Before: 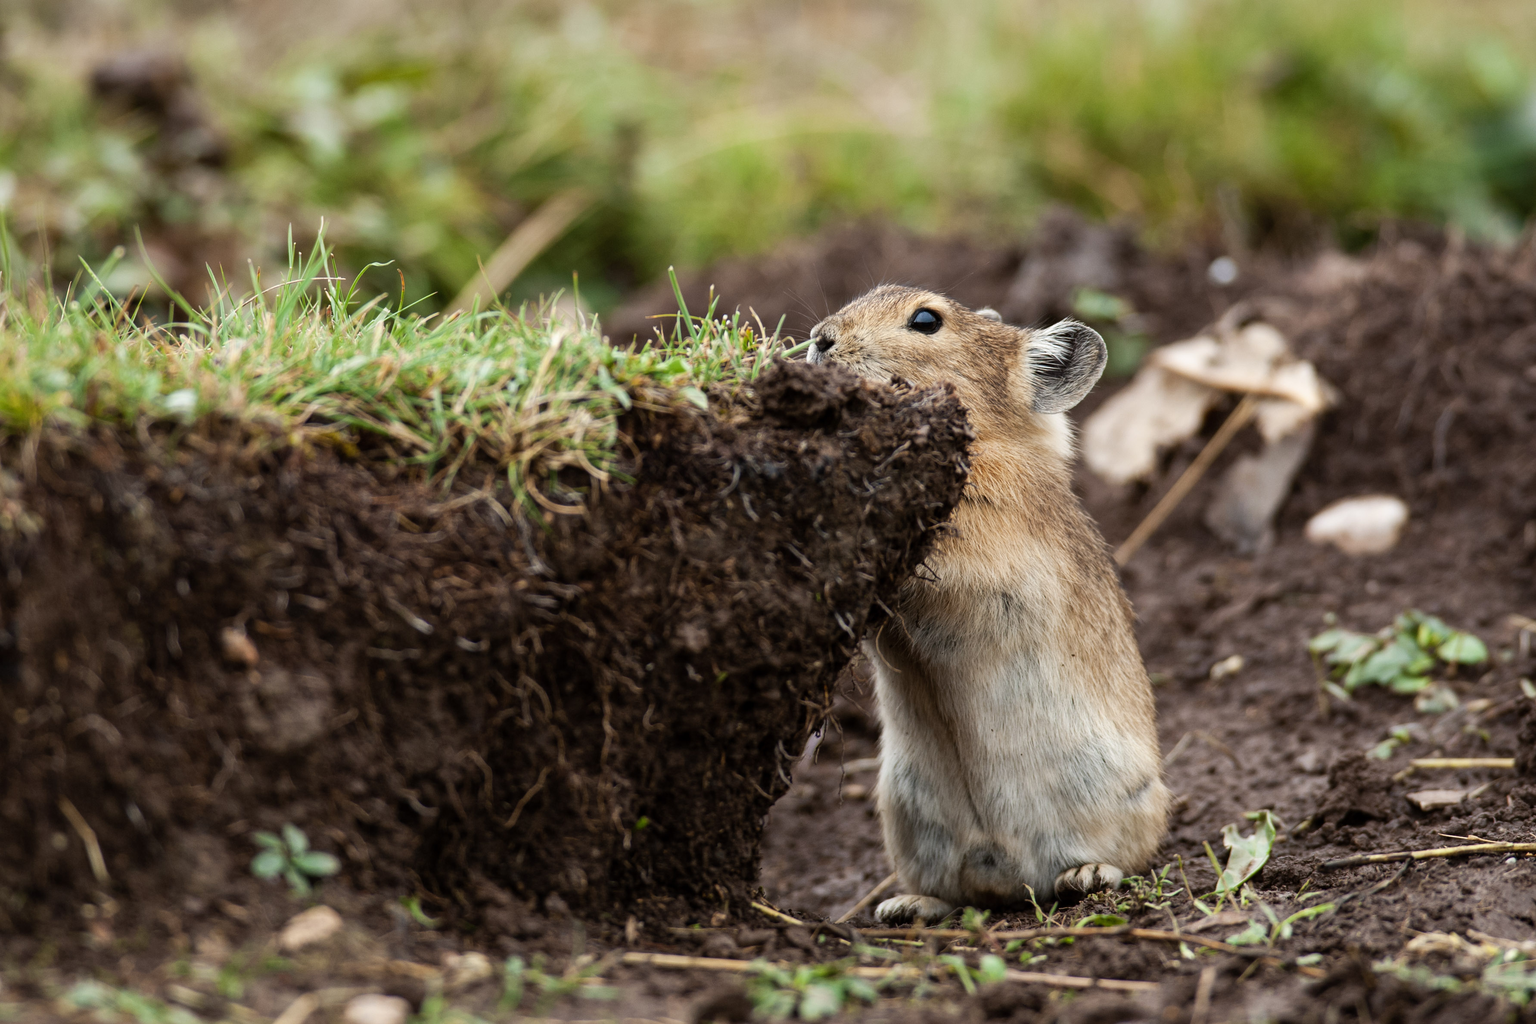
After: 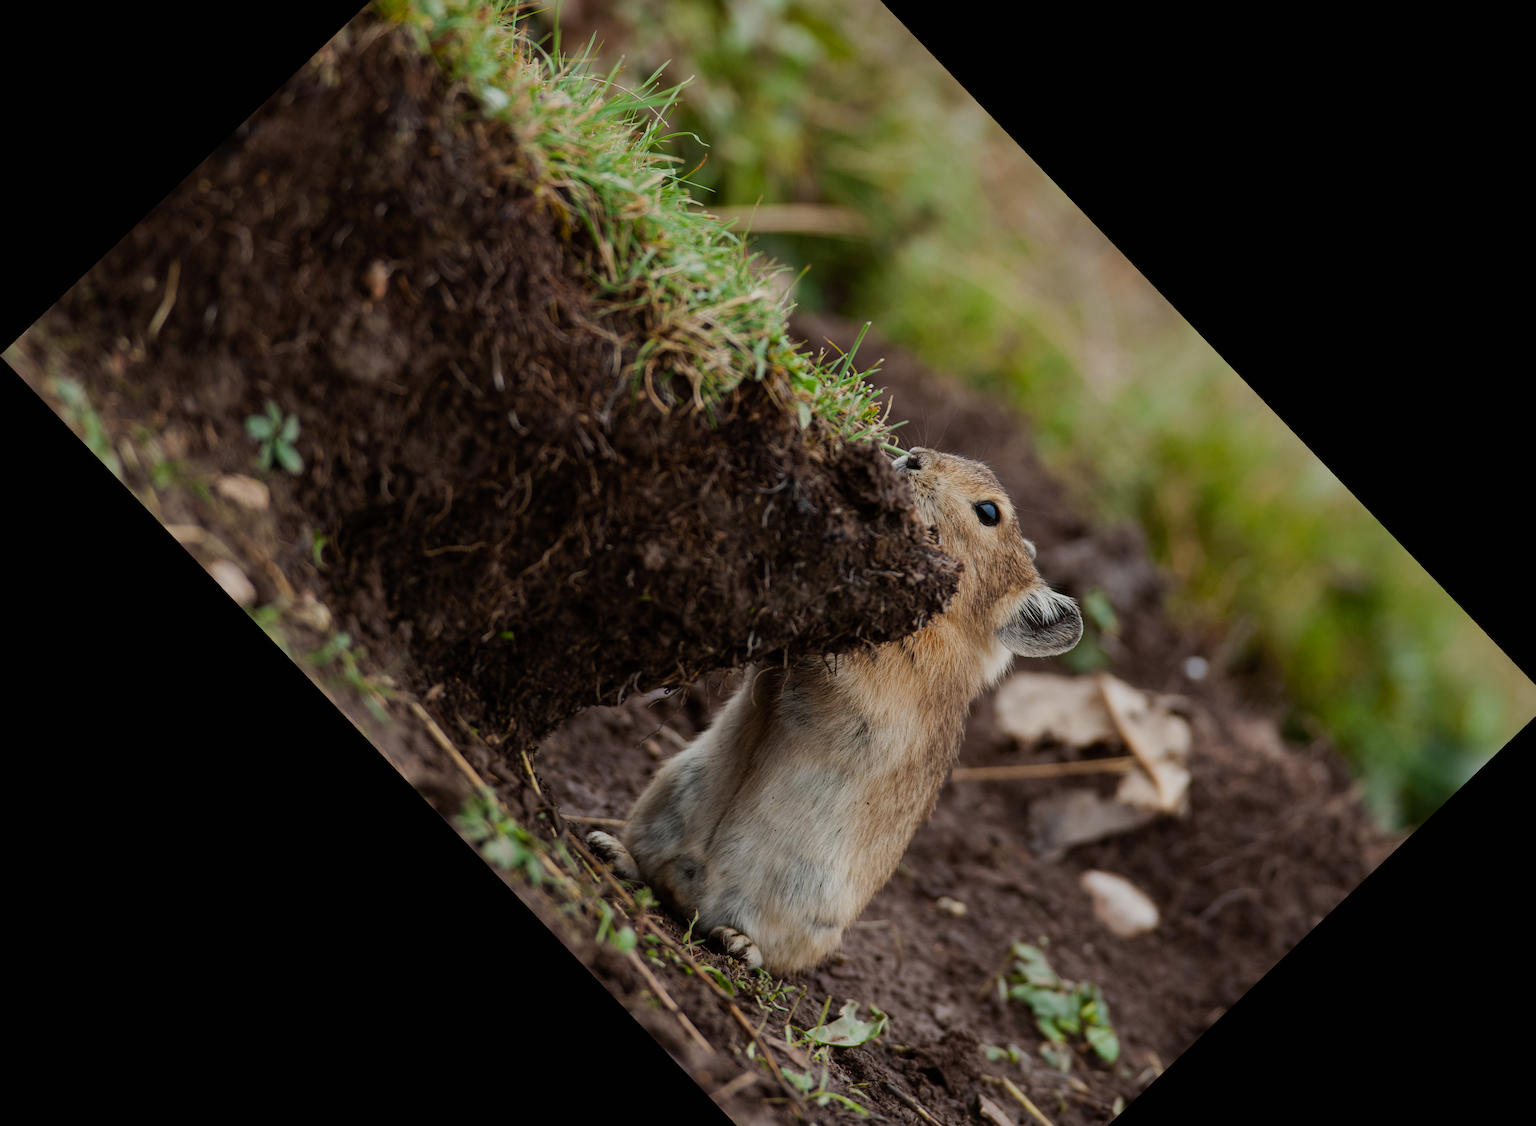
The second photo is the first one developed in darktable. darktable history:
crop and rotate: angle -46.26°, top 16.234%, right 0.912%, bottom 11.704%
exposure: black level correction 0, exposure -0.721 EV, compensate highlight preservation false
